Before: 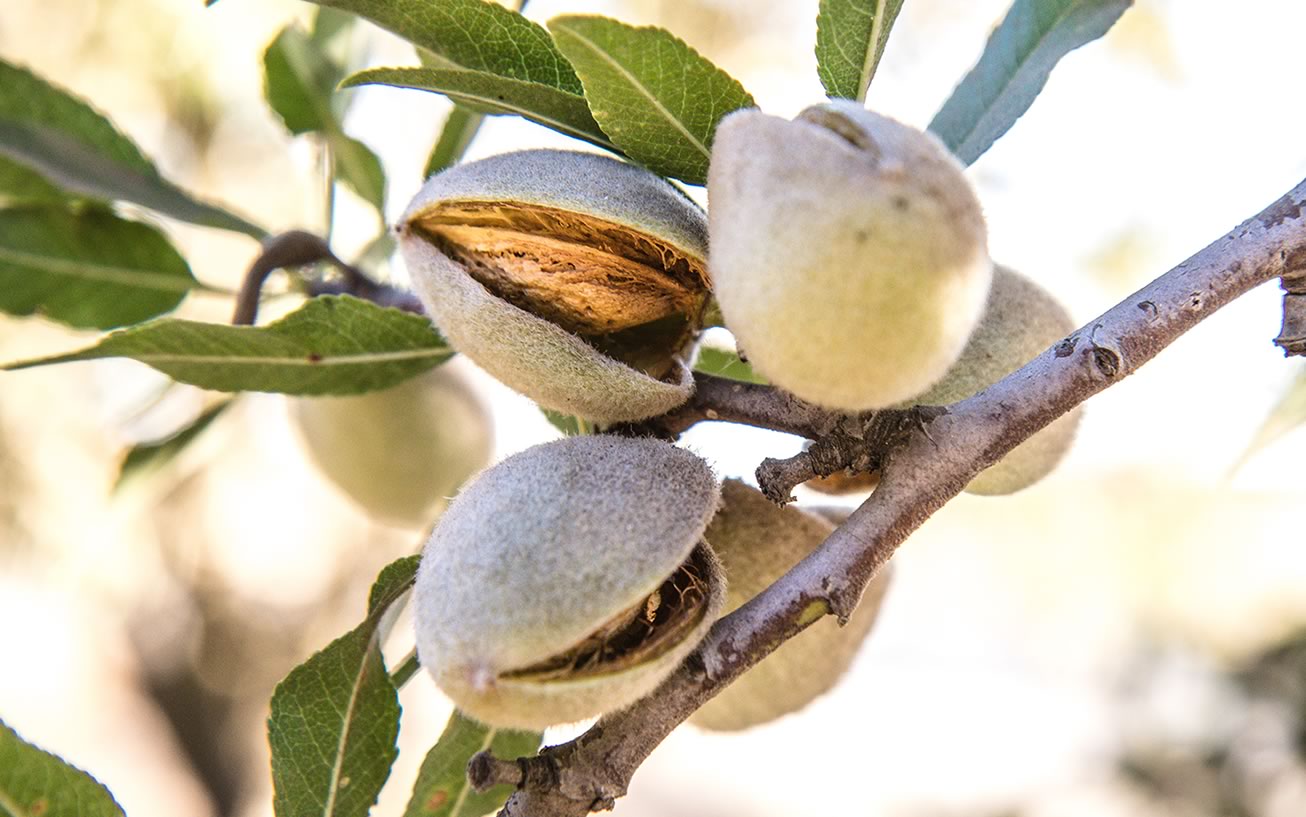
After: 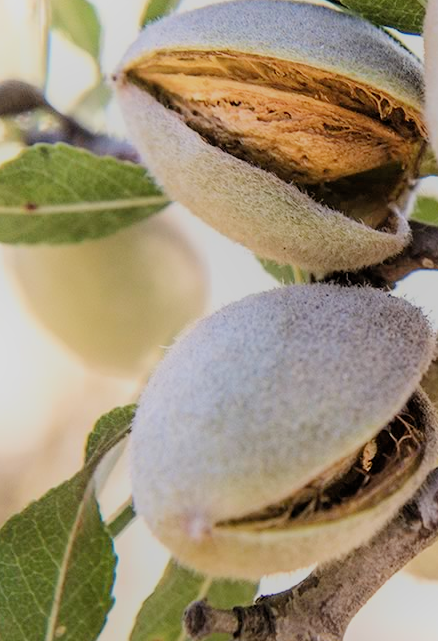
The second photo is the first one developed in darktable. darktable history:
filmic rgb: black relative exposure -8.79 EV, white relative exposure 4.98 EV, threshold 3 EV, target black luminance 0%, hardness 3.77, latitude 66.33%, contrast 0.822, shadows ↔ highlights balance 20%, color science v5 (2021), contrast in shadows safe, contrast in highlights safe, enable highlight reconstruction true
crop and rotate: left 21.77%, top 18.528%, right 44.676%, bottom 2.997%
white balance: red 1, blue 1
shadows and highlights: shadows -54.3, highlights 86.09, soften with gaussian
